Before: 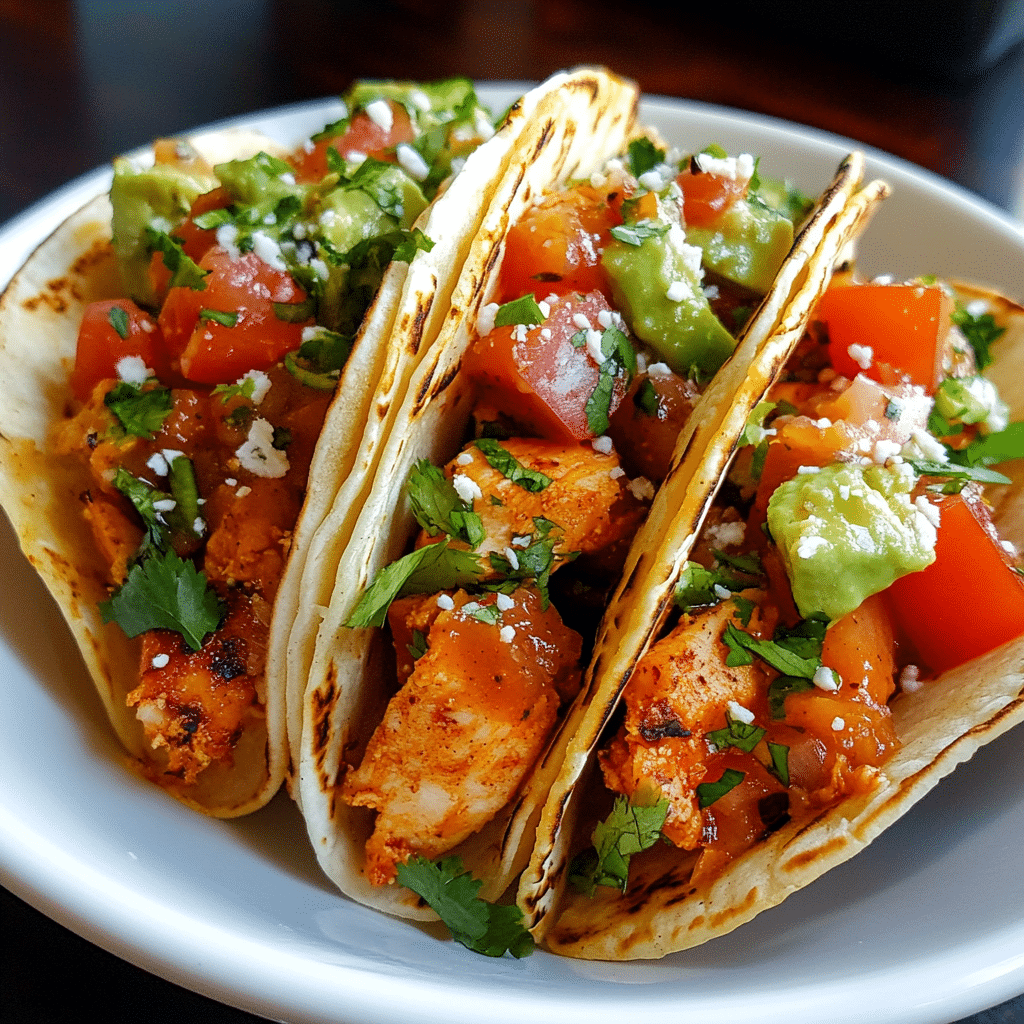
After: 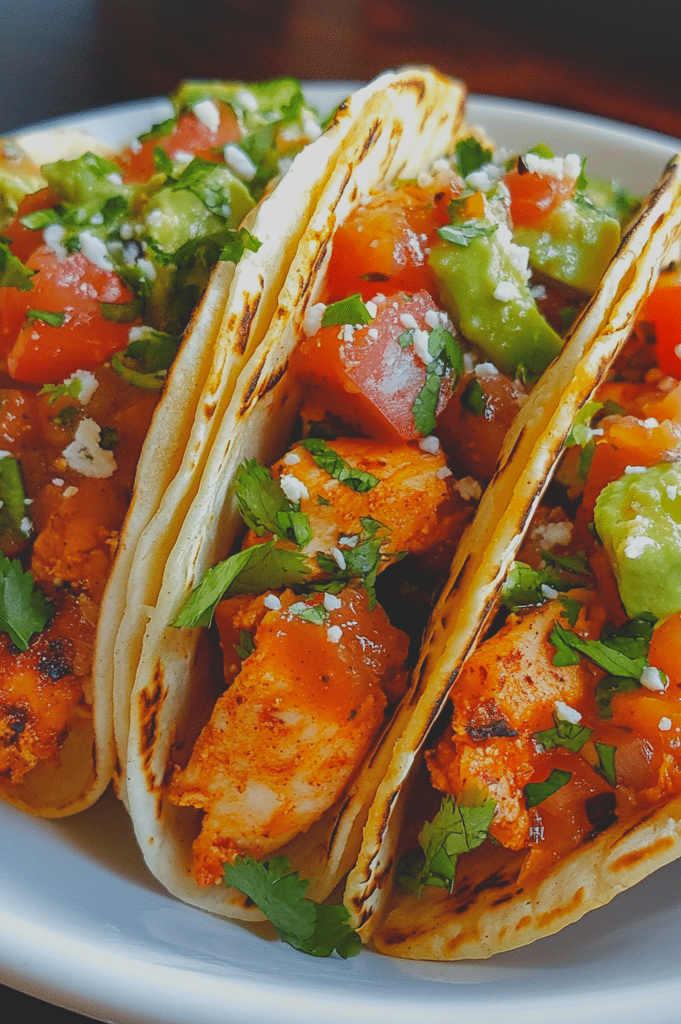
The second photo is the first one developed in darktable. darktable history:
shadows and highlights: low approximation 0.01, soften with gaussian
contrast brightness saturation: contrast -0.28
crop: left 16.899%, right 16.556%
